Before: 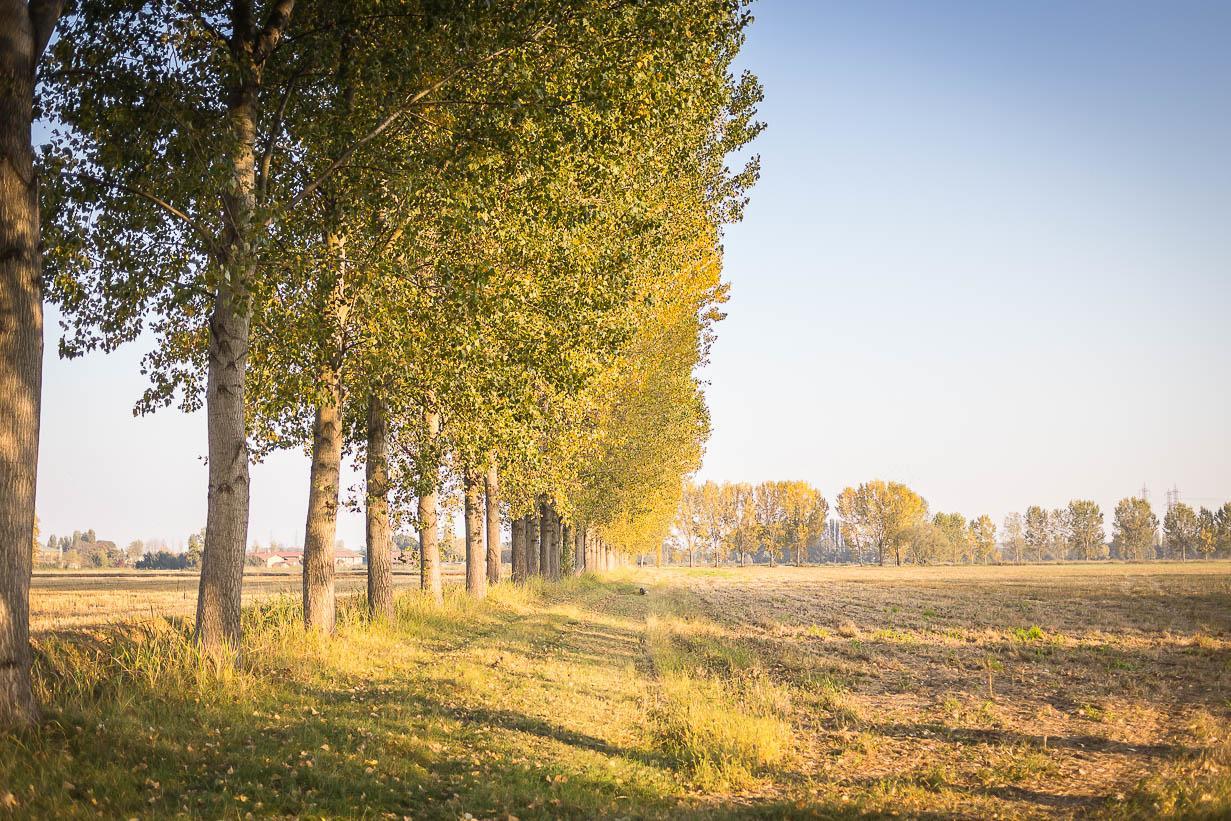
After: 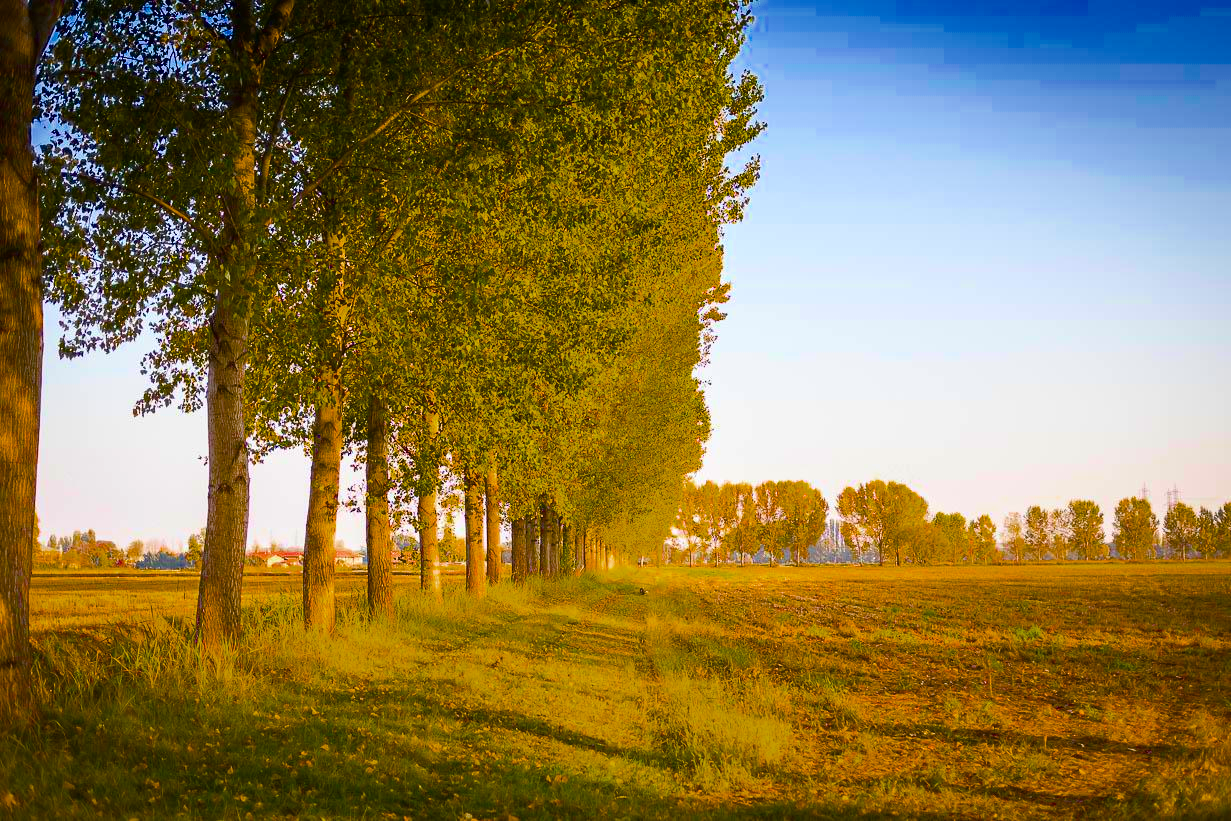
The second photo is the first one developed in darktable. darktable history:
color balance rgb: linear chroma grading › global chroma 10.102%, perceptual saturation grading › global saturation 99.924%, global vibrance 16.274%, saturation formula JzAzBz (2021)
